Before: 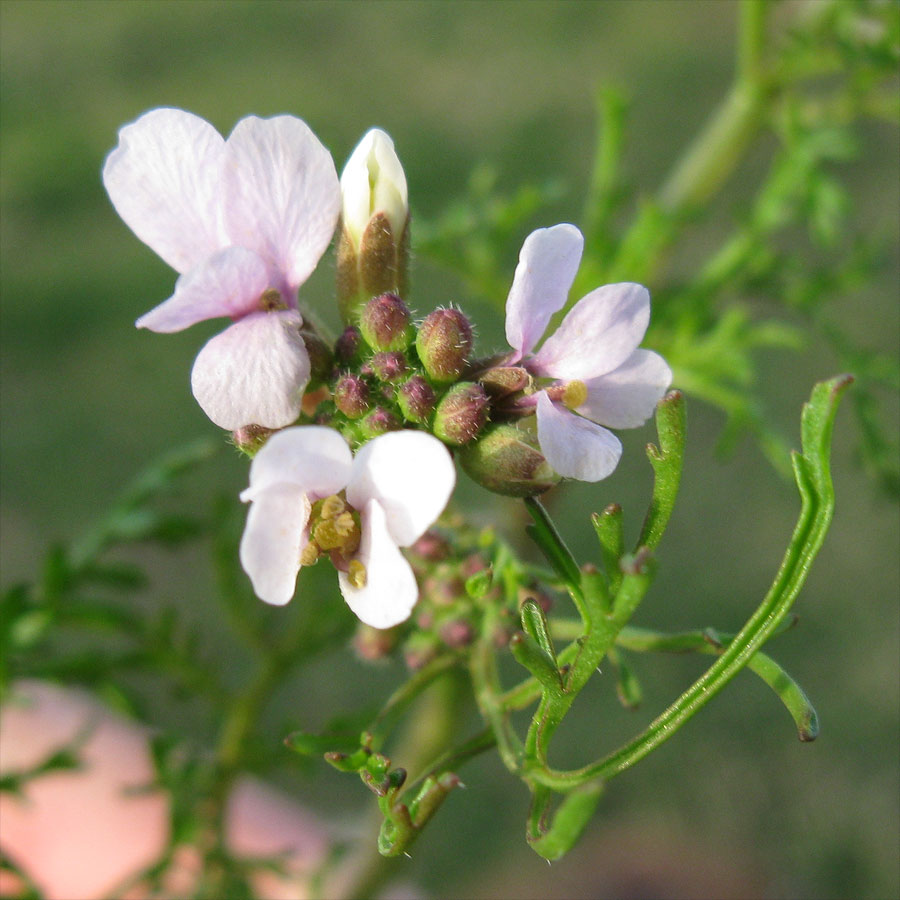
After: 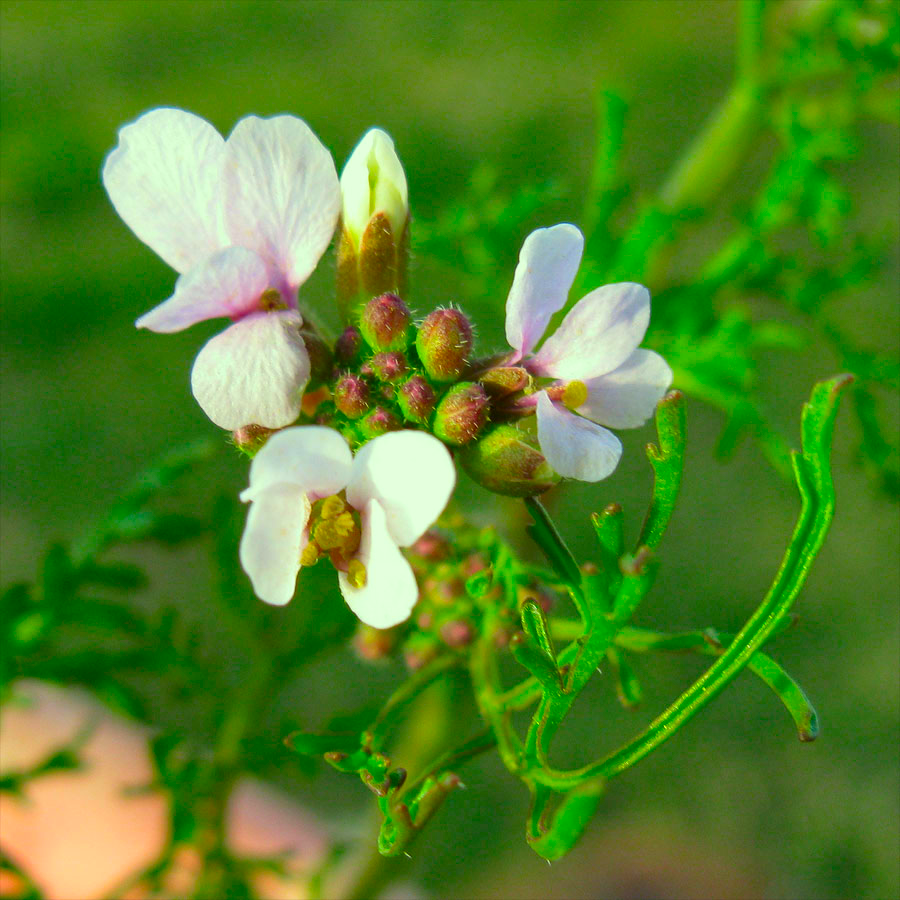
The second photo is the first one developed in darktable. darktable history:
shadows and highlights: highlights color adjustment 74.05%, low approximation 0.01, soften with gaussian
color correction: highlights a* -10.76, highlights b* 9.92, saturation 1.71
